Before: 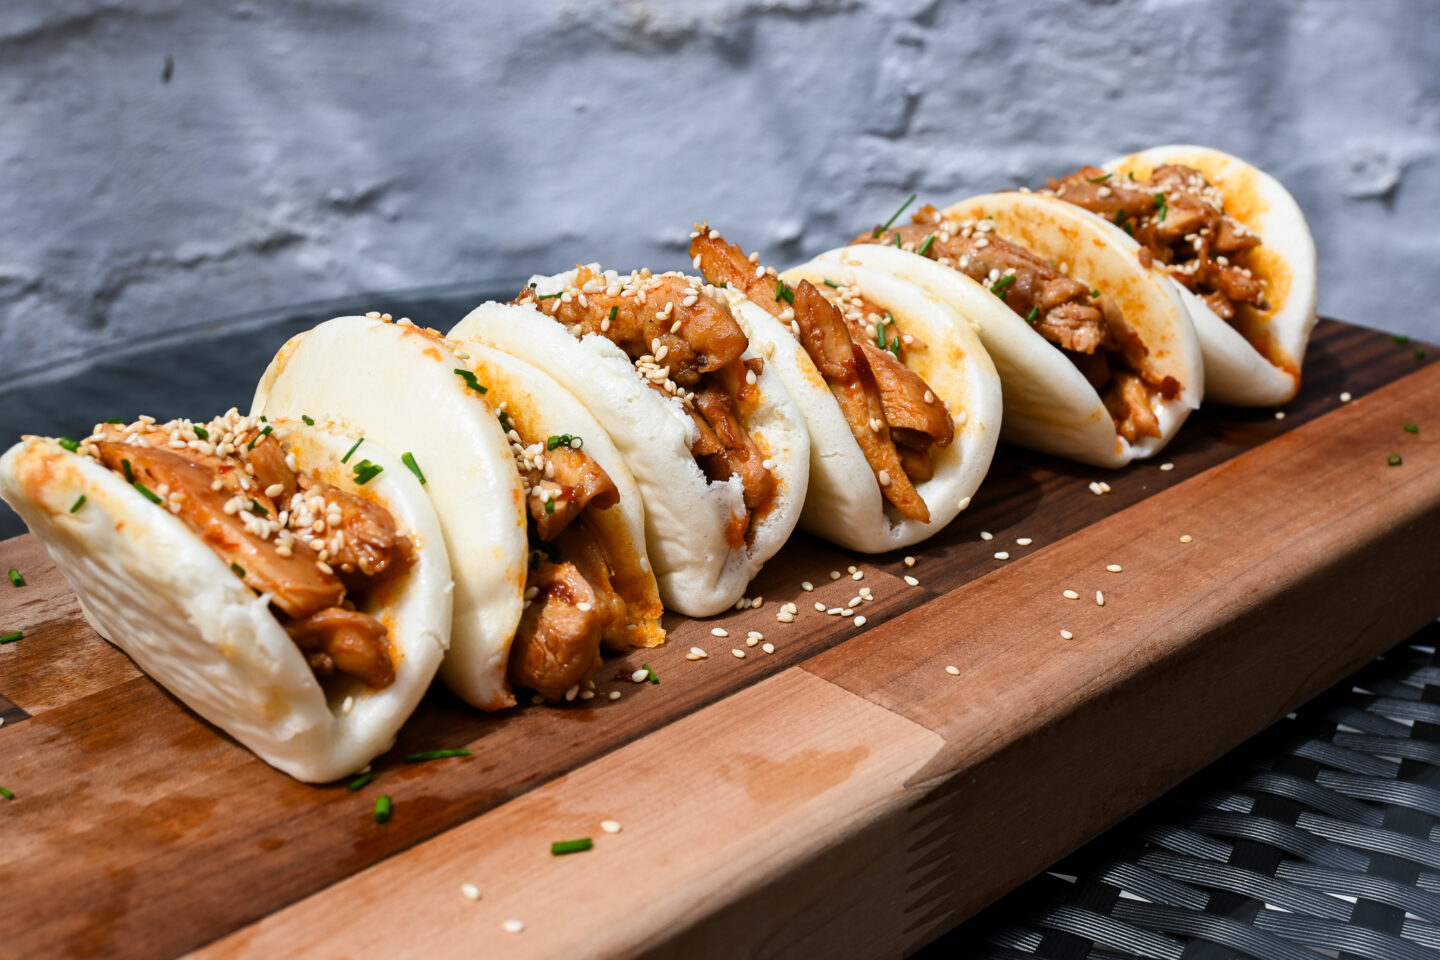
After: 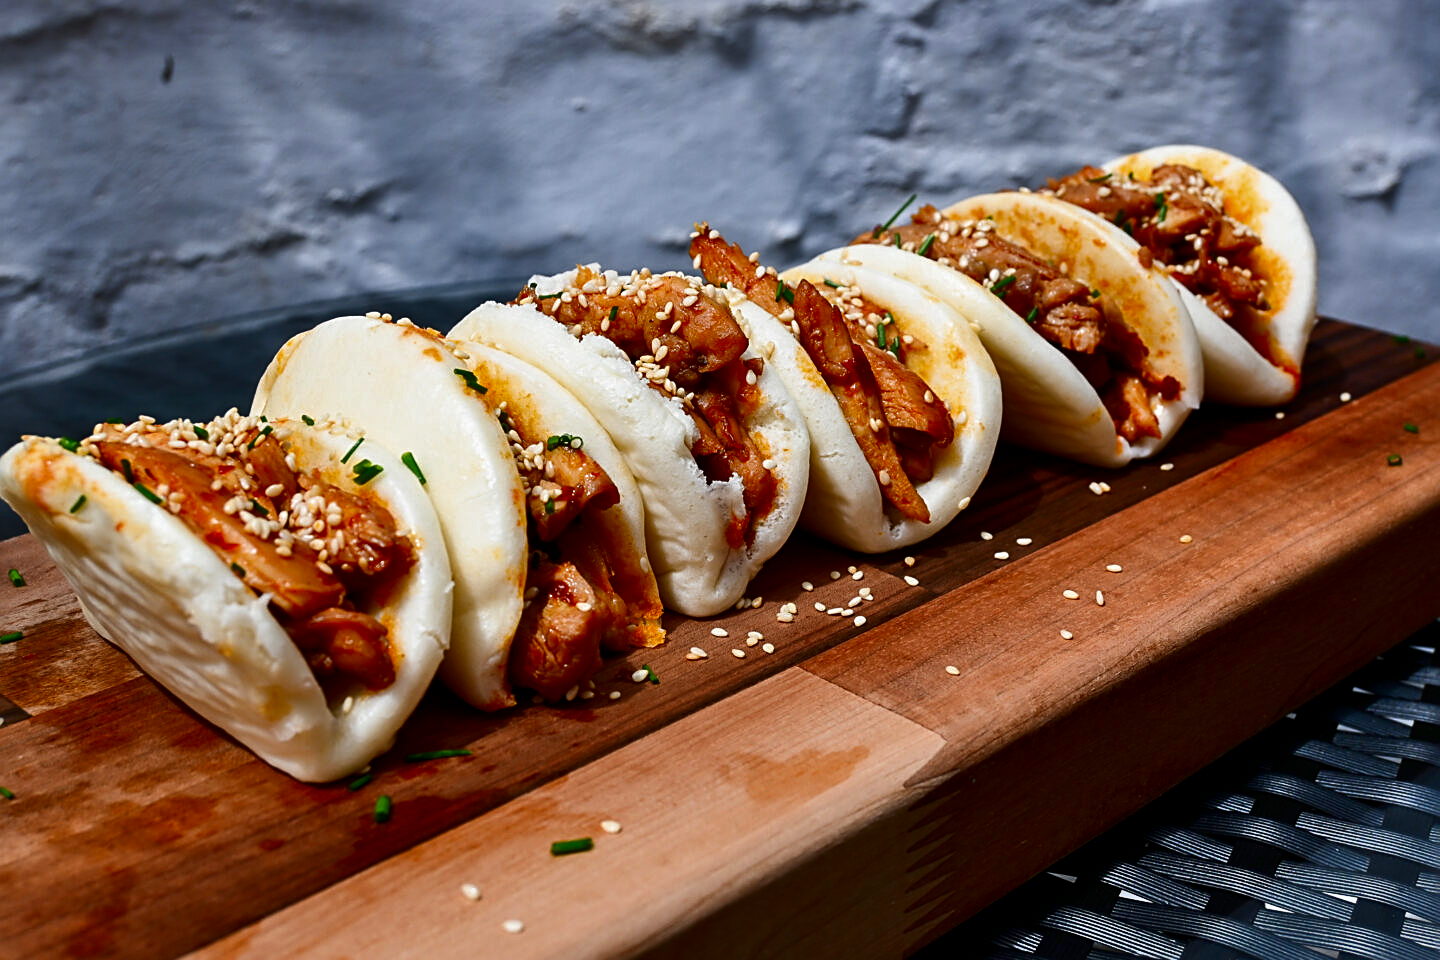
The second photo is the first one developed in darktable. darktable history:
shadows and highlights: soften with gaussian
contrast brightness saturation: brightness -0.25, saturation 0.2
sharpen: on, module defaults
